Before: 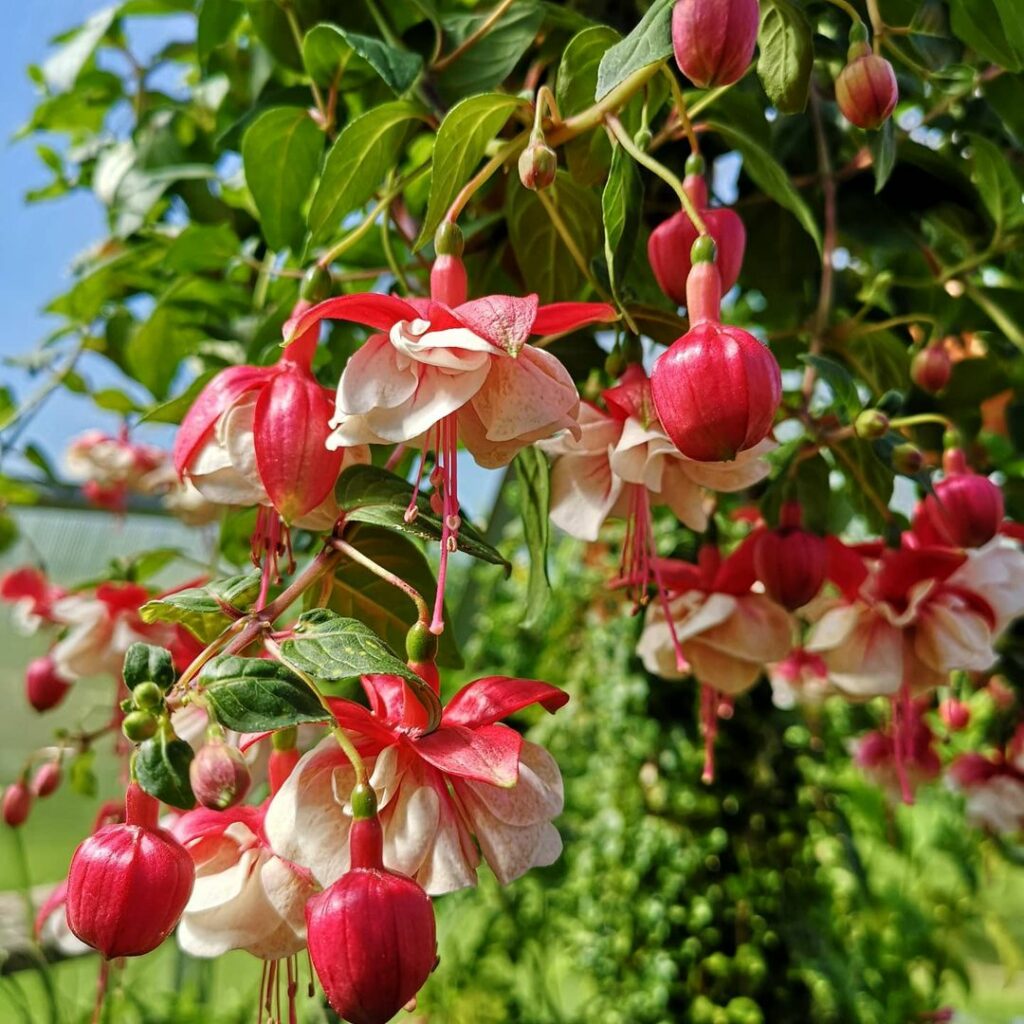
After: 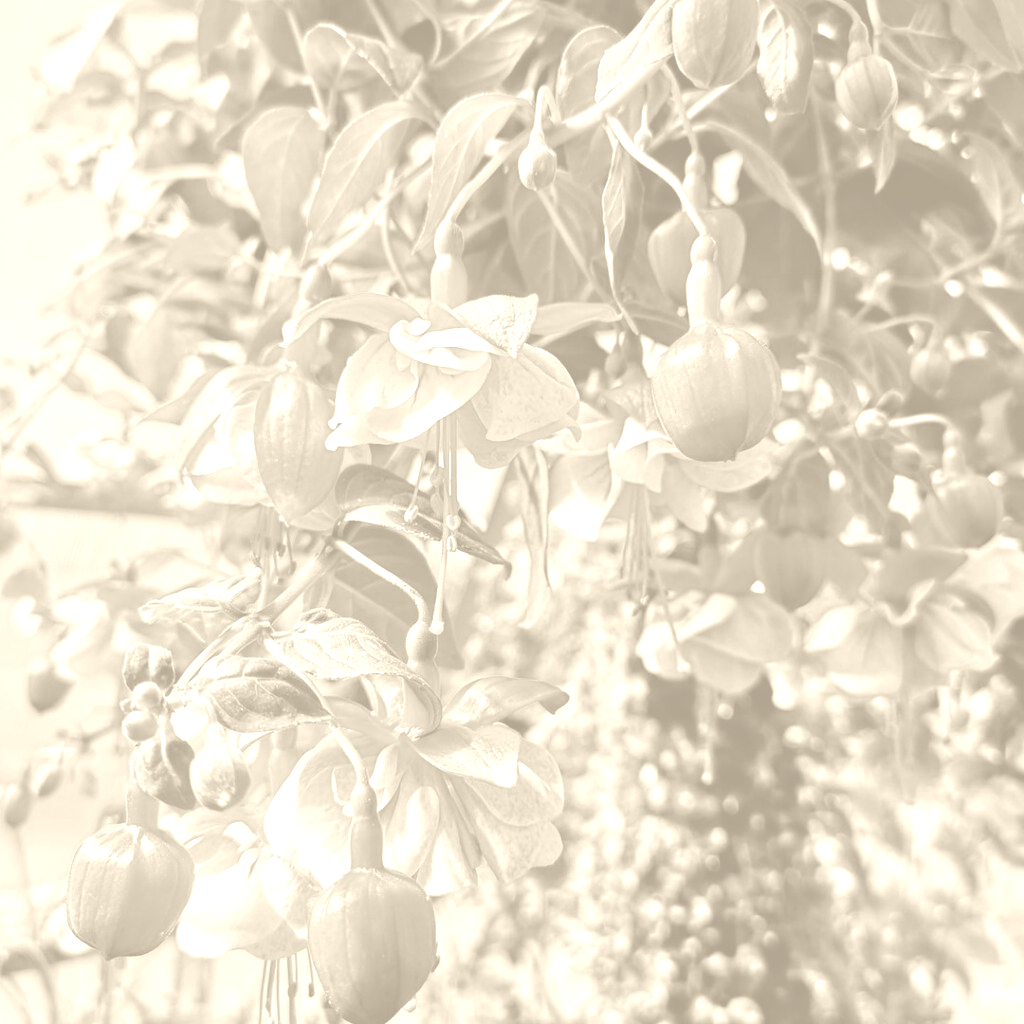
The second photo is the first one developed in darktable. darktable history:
colorize: hue 36°, saturation 71%, lightness 80.79%
haze removal: compatibility mode true, adaptive false
levels: mode automatic, black 0.023%, white 99.97%, levels [0.062, 0.494, 0.925]
color zones: curves: ch1 [(0.309, 0.524) (0.41, 0.329) (0.508, 0.509)]; ch2 [(0.25, 0.457) (0.75, 0.5)]
